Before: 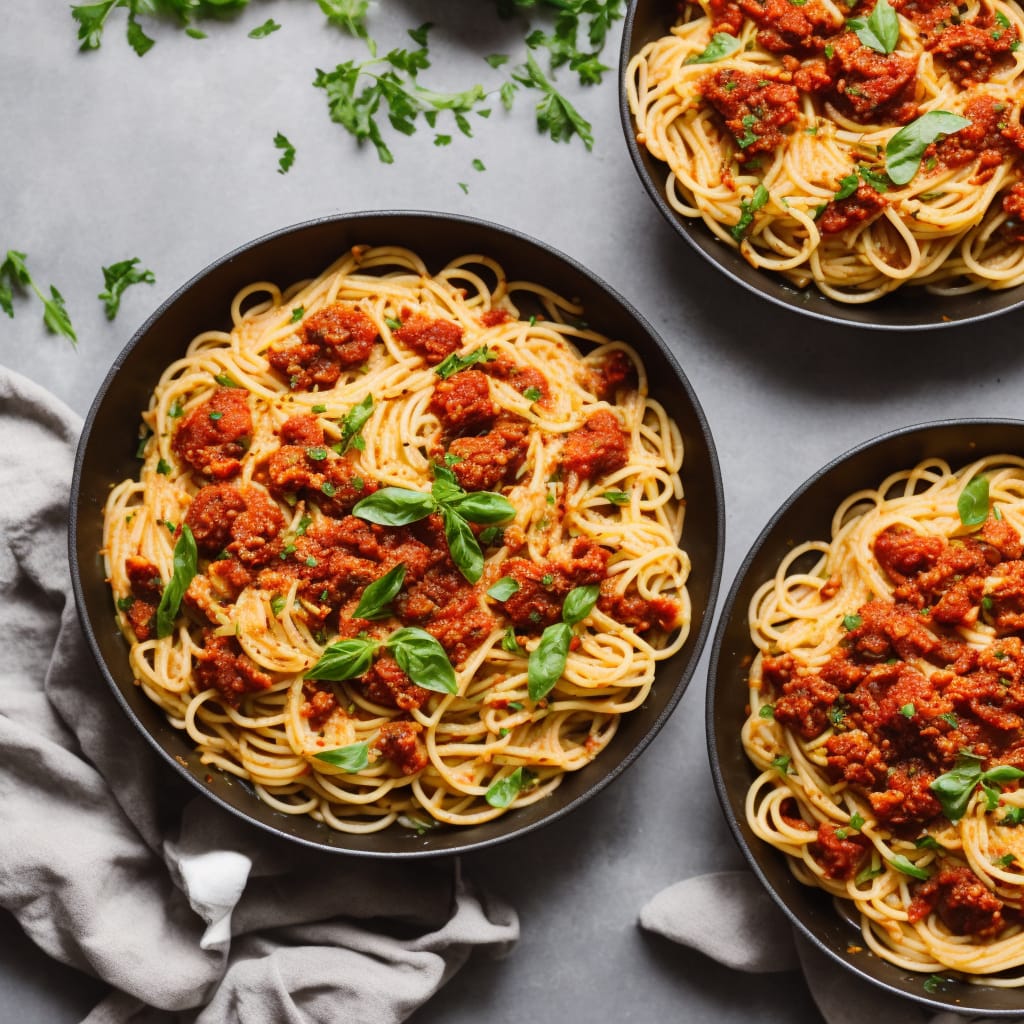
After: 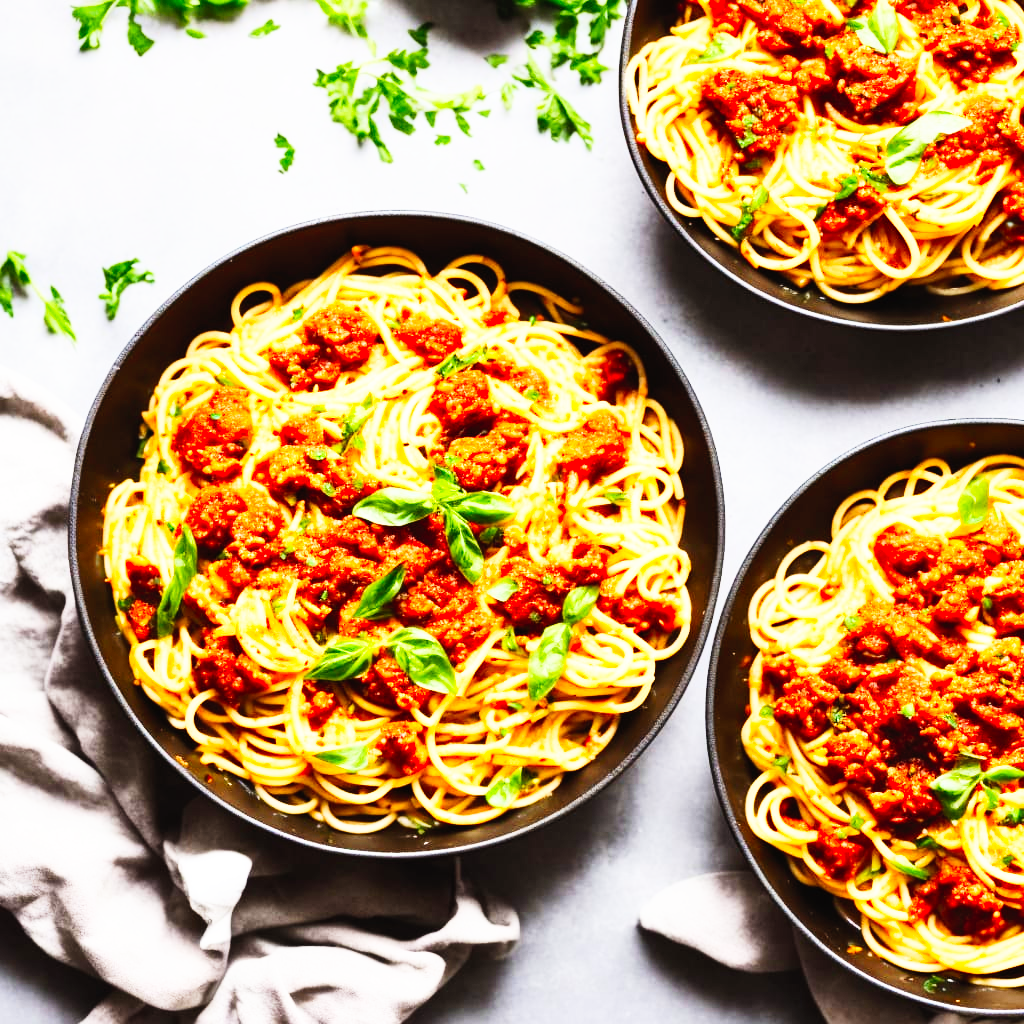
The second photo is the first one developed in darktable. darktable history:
contrast brightness saturation: contrast 0.2, brightness 0.16, saturation 0.22
base curve: curves: ch0 [(0, 0) (0.007, 0.004) (0.027, 0.03) (0.046, 0.07) (0.207, 0.54) (0.442, 0.872) (0.673, 0.972) (1, 1)], preserve colors none
